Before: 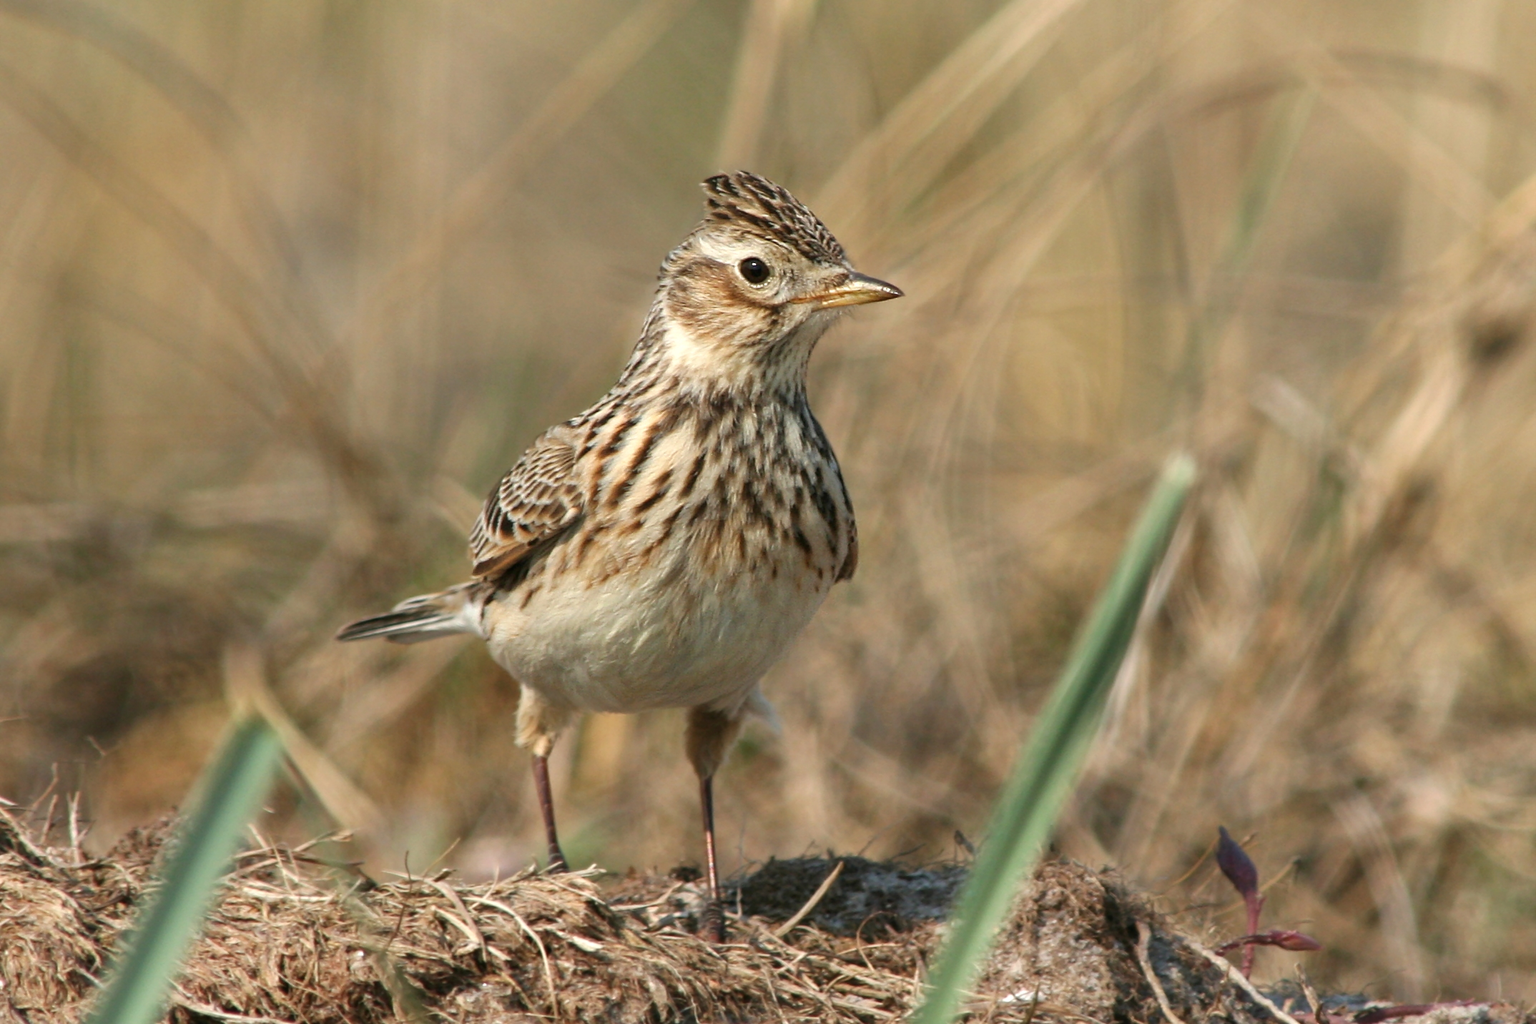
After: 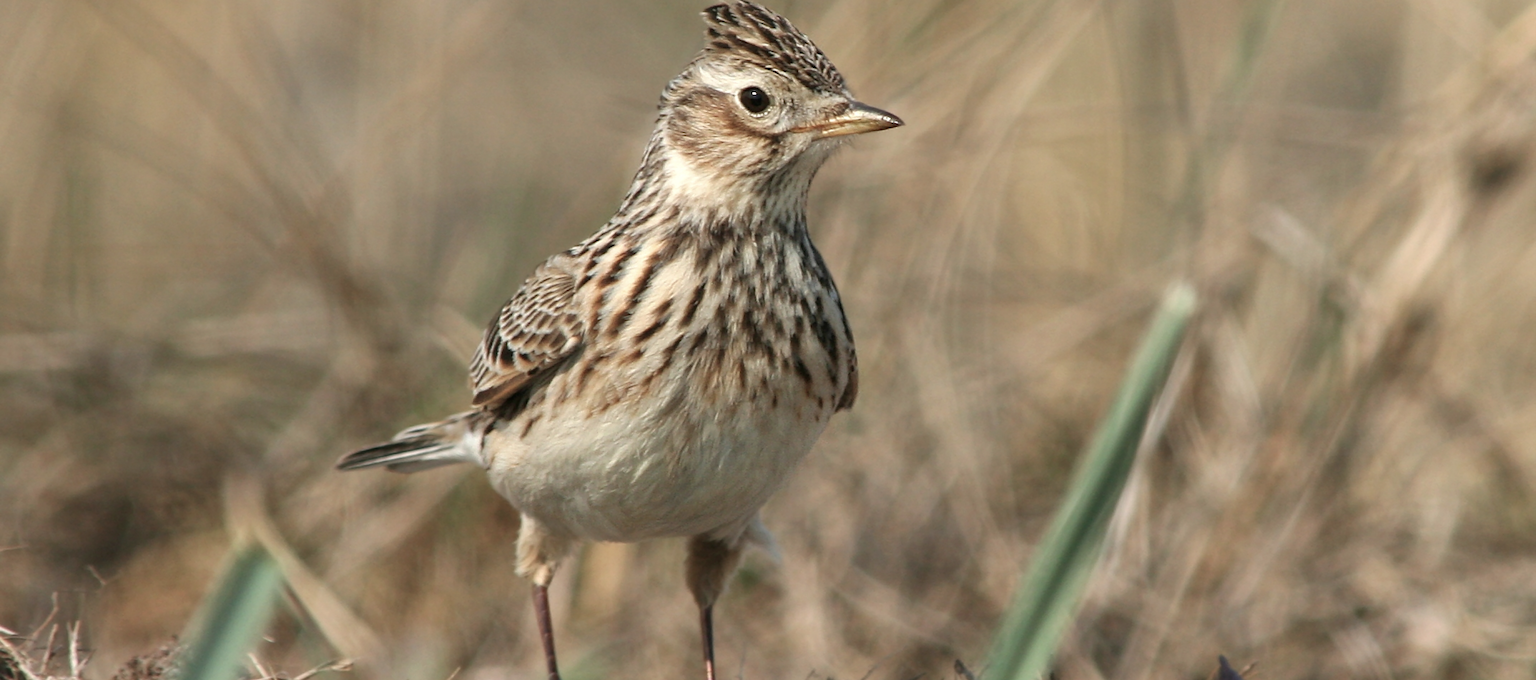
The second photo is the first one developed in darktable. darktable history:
color balance: input saturation 80.07%
crop: top 16.727%, bottom 16.727%
